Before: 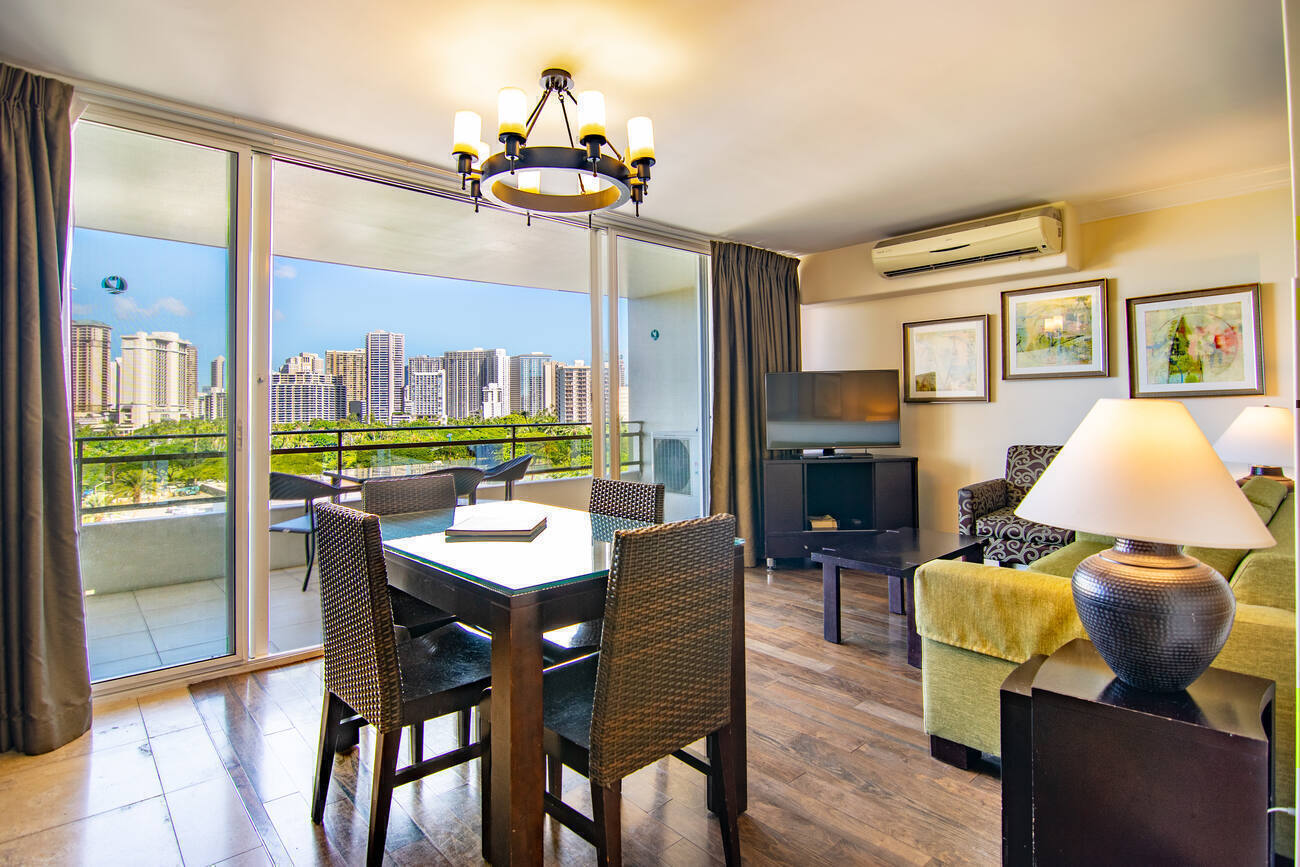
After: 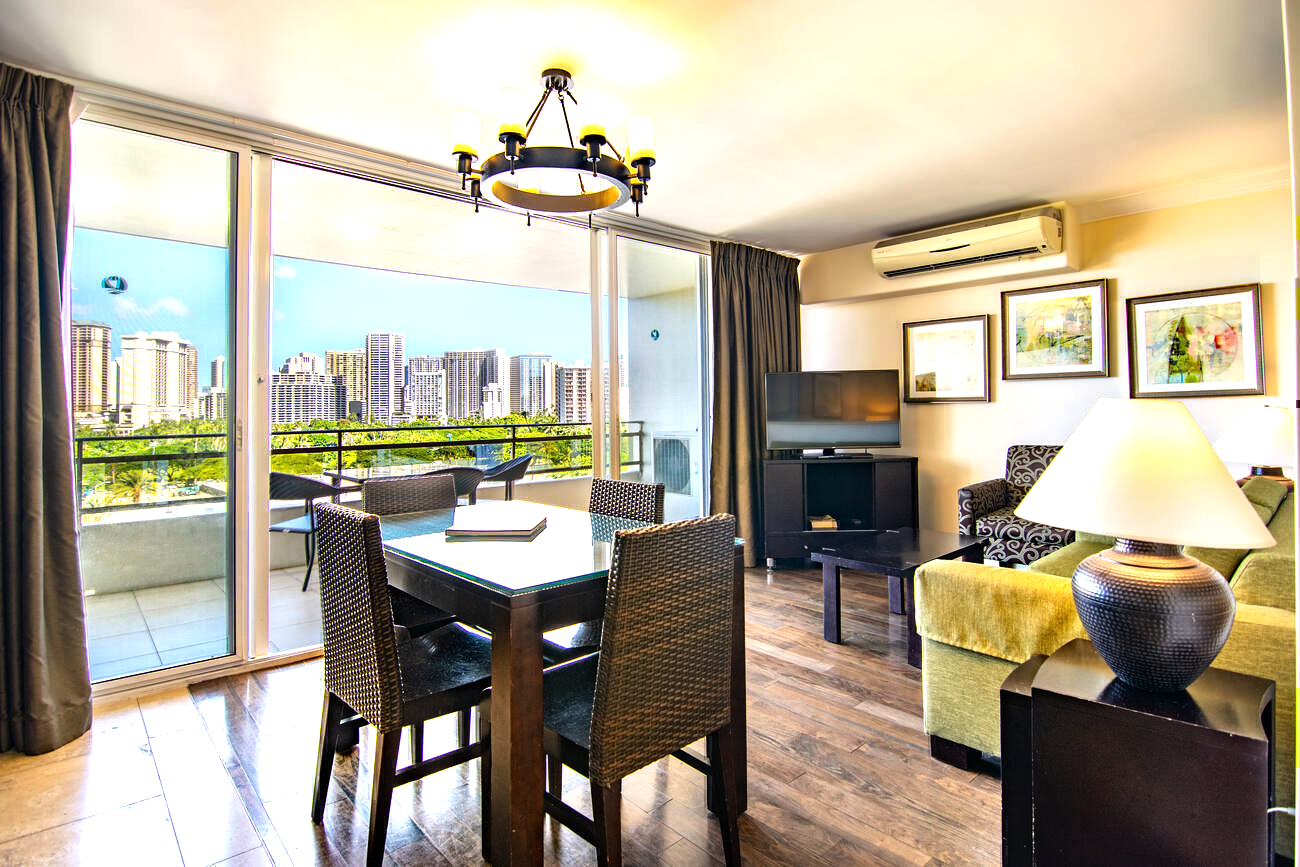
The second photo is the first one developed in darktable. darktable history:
tone equalizer: -8 EV -0.779 EV, -7 EV -0.694 EV, -6 EV -0.64 EV, -5 EV -0.39 EV, -3 EV 0.369 EV, -2 EV 0.6 EV, -1 EV 0.694 EV, +0 EV 0.759 EV, edges refinement/feathering 500, mask exposure compensation -1.57 EV, preserve details no
